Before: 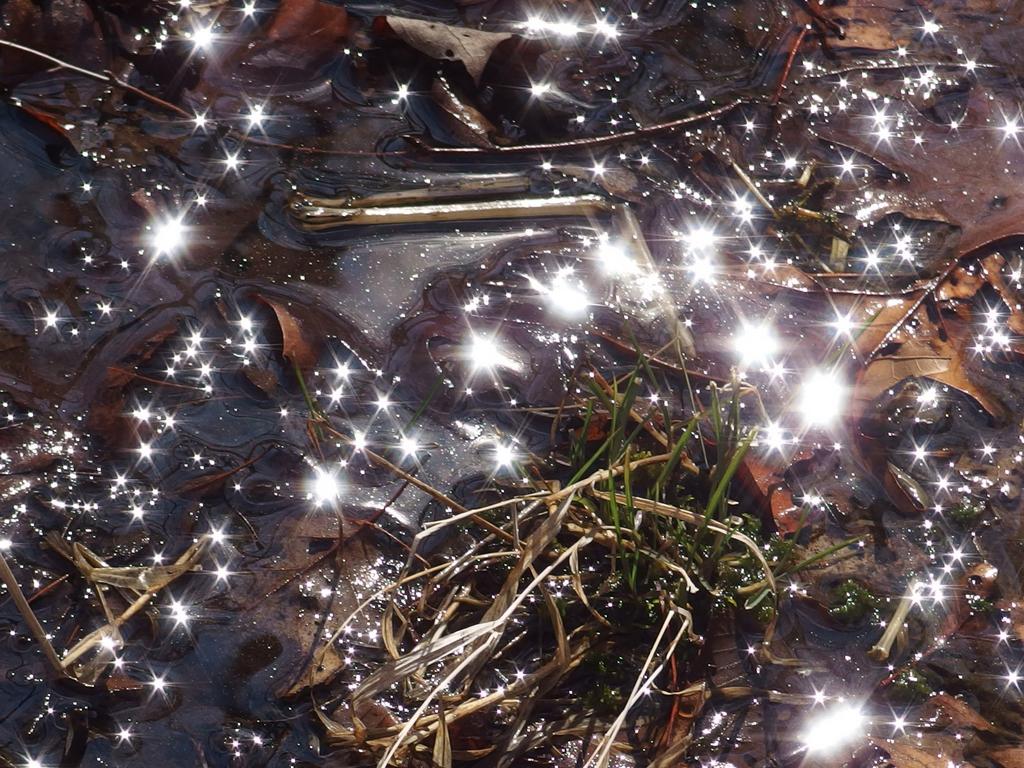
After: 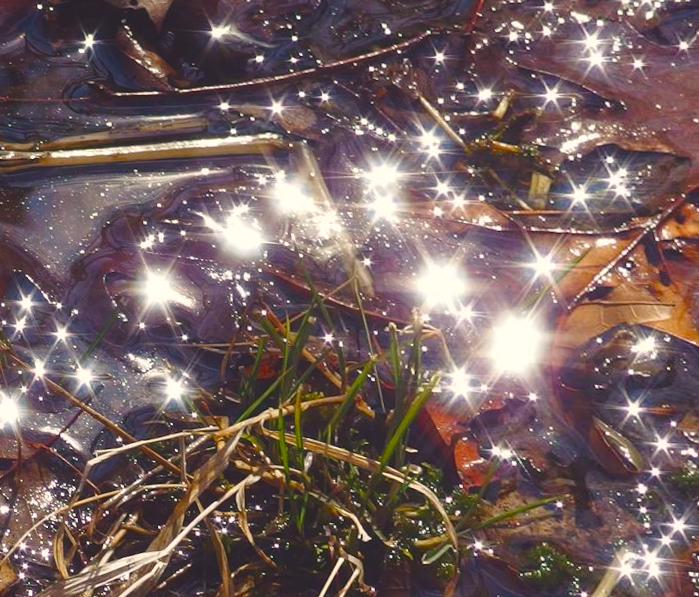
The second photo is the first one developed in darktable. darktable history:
rotate and perspective: rotation 1.69°, lens shift (vertical) -0.023, lens shift (horizontal) -0.291, crop left 0.025, crop right 0.988, crop top 0.092, crop bottom 0.842
crop and rotate: left 24.034%, top 2.838%, right 6.406%, bottom 6.299%
color balance rgb: shadows lift › chroma 3%, shadows lift › hue 280.8°, power › hue 330°, highlights gain › chroma 3%, highlights gain › hue 75.6°, global offset › luminance 1.5%, perceptual saturation grading › global saturation 20%, perceptual saturation grading › highlights -25%, perceptual saturation grading › shadows 50%, global vibrance 30%
